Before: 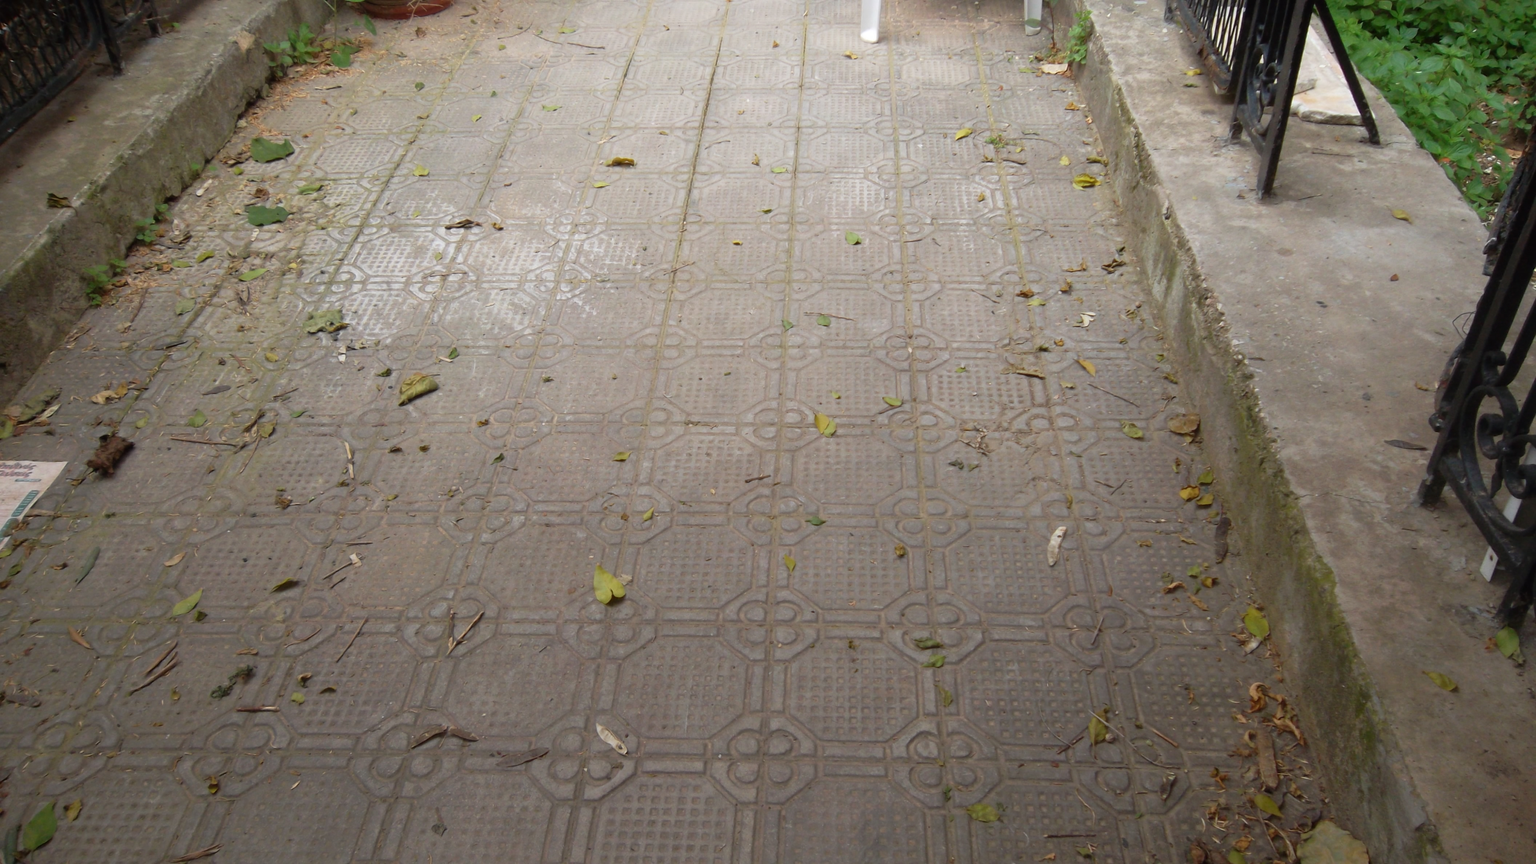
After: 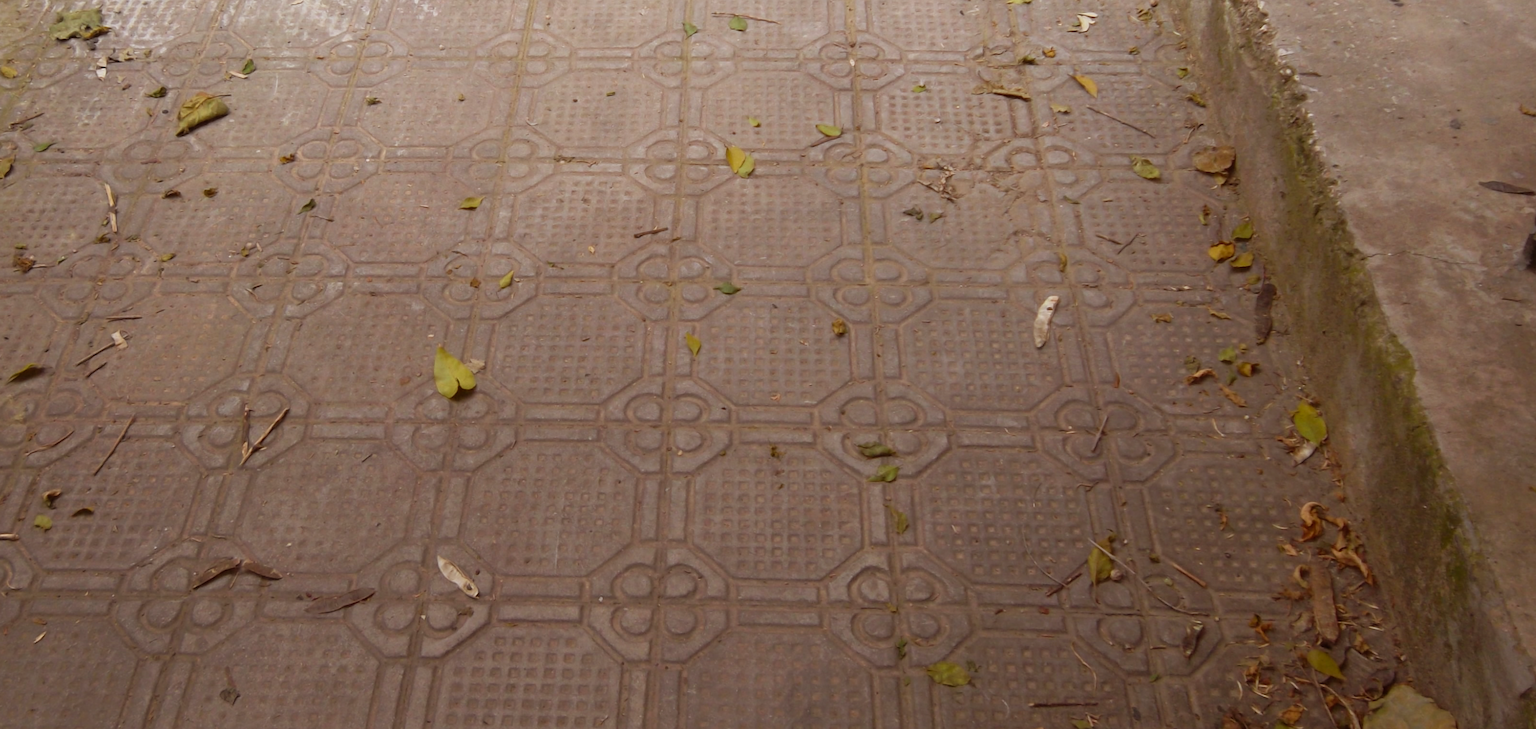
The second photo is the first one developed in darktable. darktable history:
rgb levels: mode RGB, independent channels, levels [[0, 0.5, 1], [0, 0.521, 1], [0, 0.536, 1]]
crop and rotate: left 17.299%, top 35.115%, right 7.015%, bottom 1.024%
